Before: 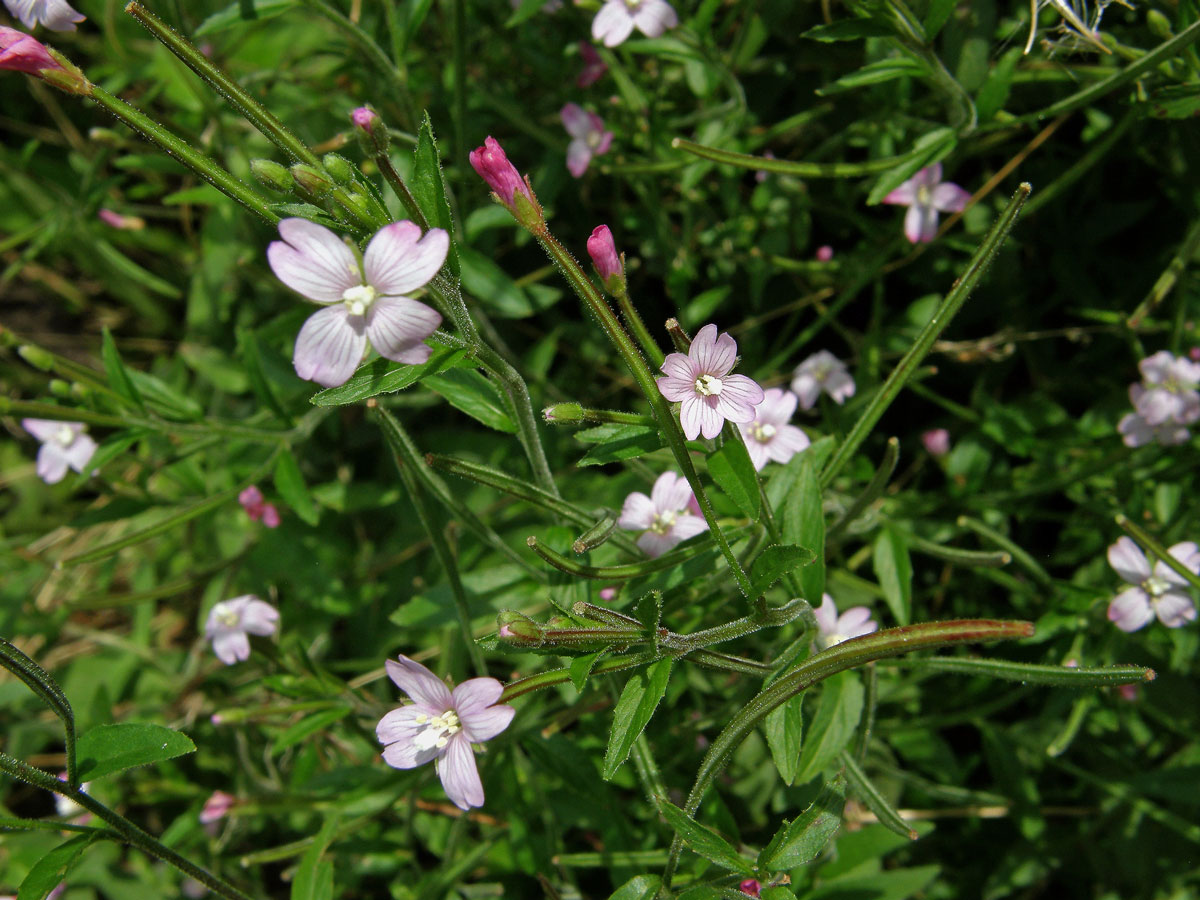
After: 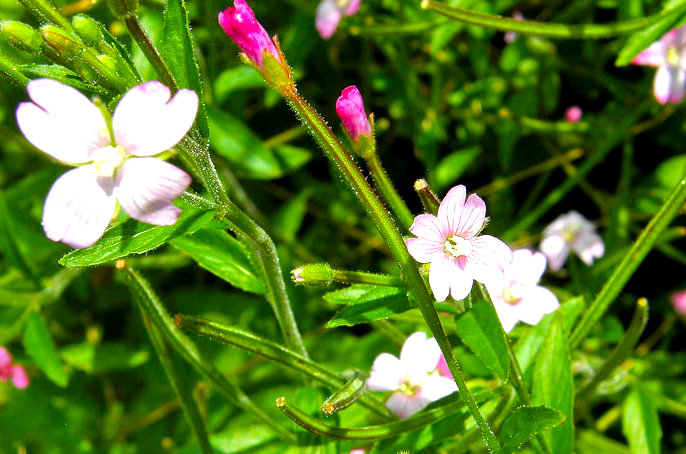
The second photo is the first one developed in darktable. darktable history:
crop: left 20.932%, top 15.471%, right 21.848%, bottom 34.081%
color balance rgb: linear chroma grading › global chroma 15%, perceptual saturation grading › global saturation 30%
exposure: black level correction 0.001, exposure 1.3 EV, compensate highlight preservation false
